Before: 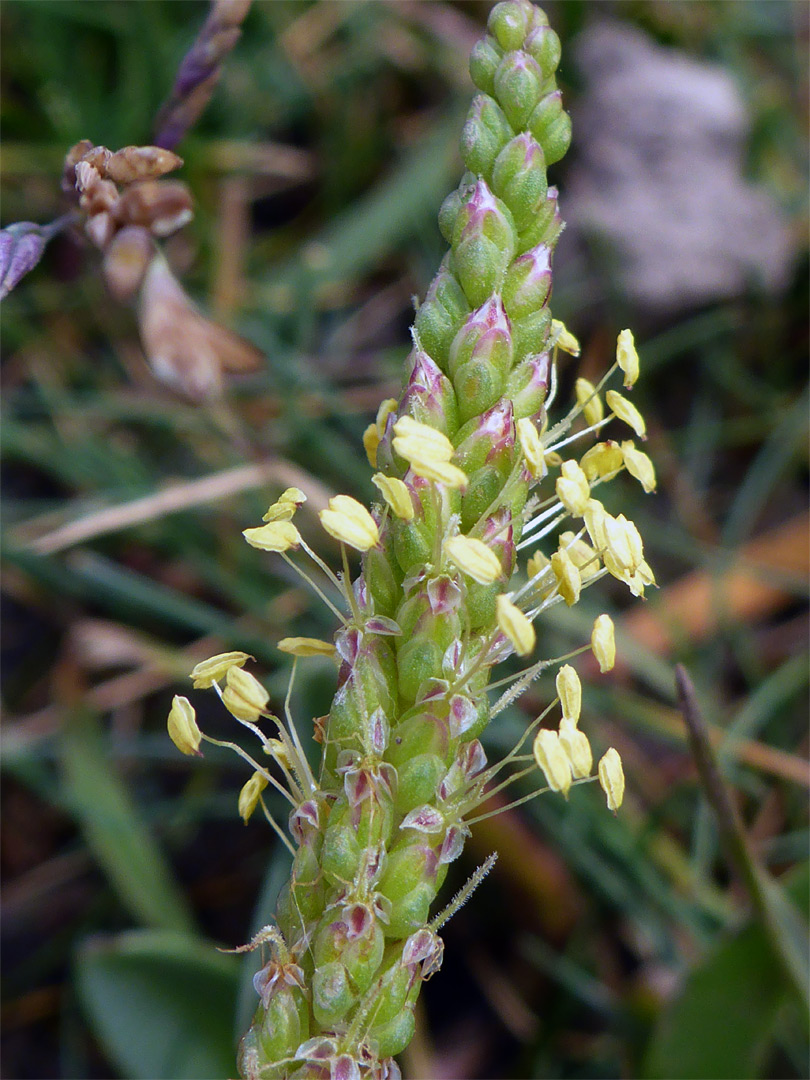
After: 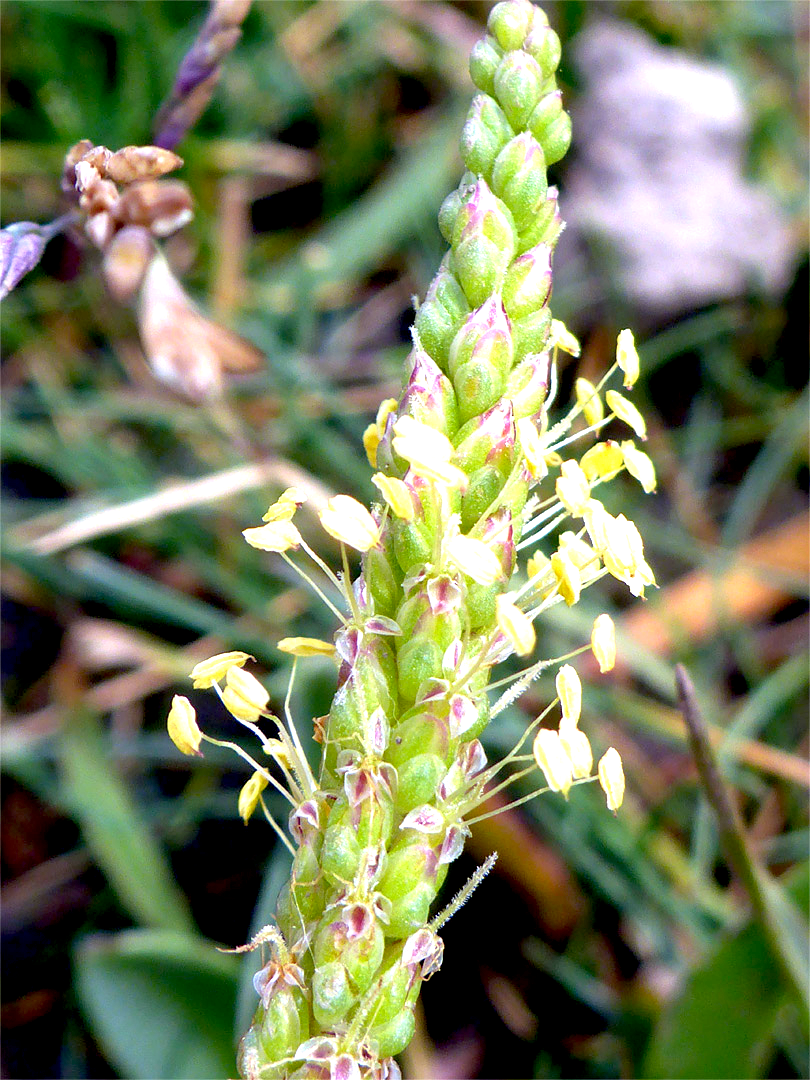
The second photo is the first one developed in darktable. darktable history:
exposure: black level correction 0.009, exposure 1.425 EV, compensate highlight preservation false
white balance: emerald 1
